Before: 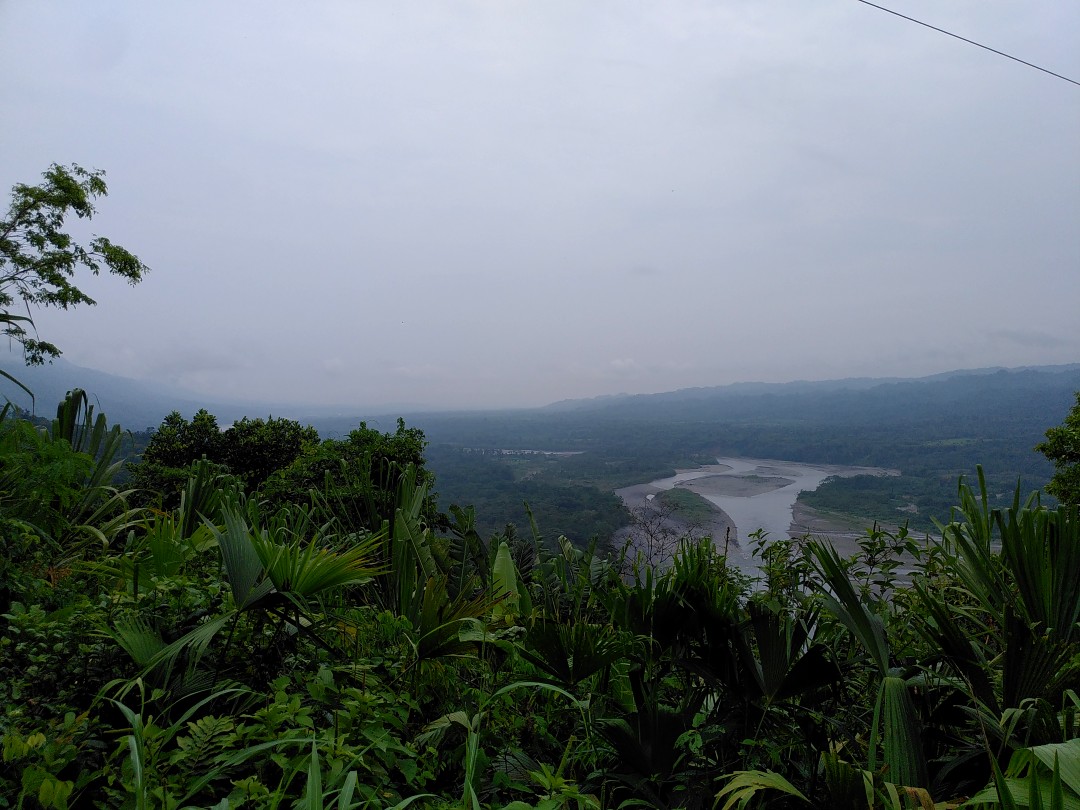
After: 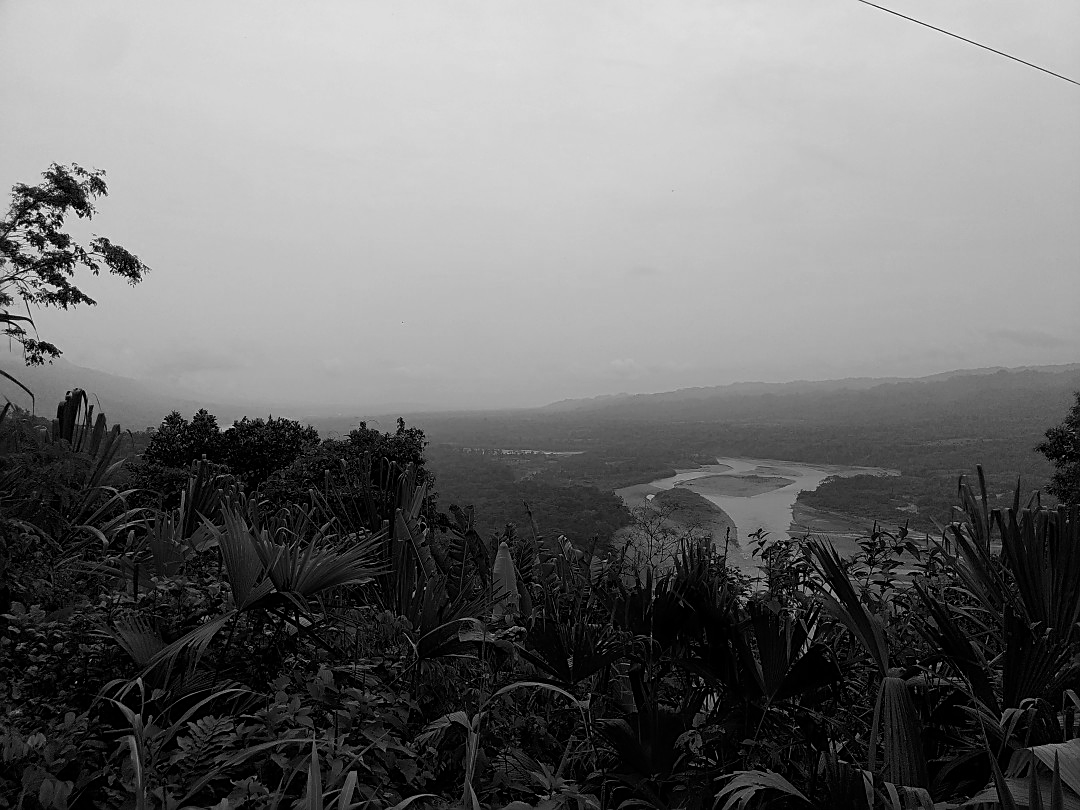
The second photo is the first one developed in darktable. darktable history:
contrast brightness saturation: contrast 0.1, saturation -0.36
sharpen: on, module defaults
color calibration: output gray [0.253, 0.26, 0.487, 0], gray › normalize channels true, illuminant same as pipeline (D50), adaptation XYZ, x 0.346, y 0.359, gamut compression 0
